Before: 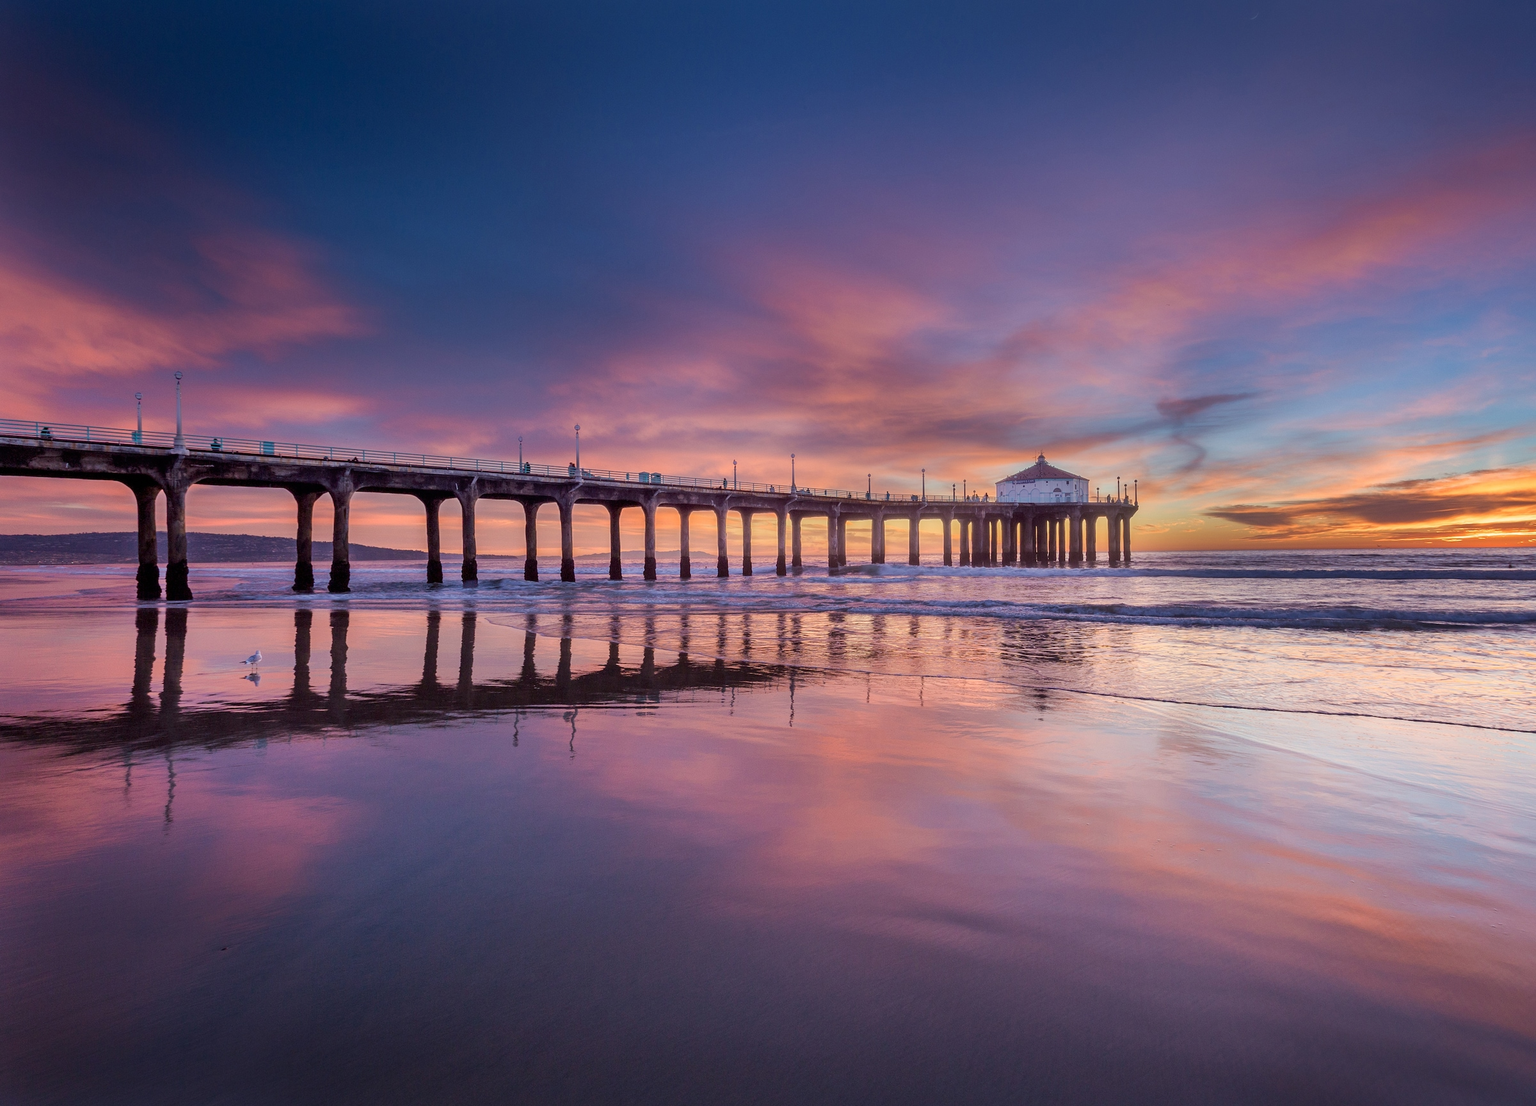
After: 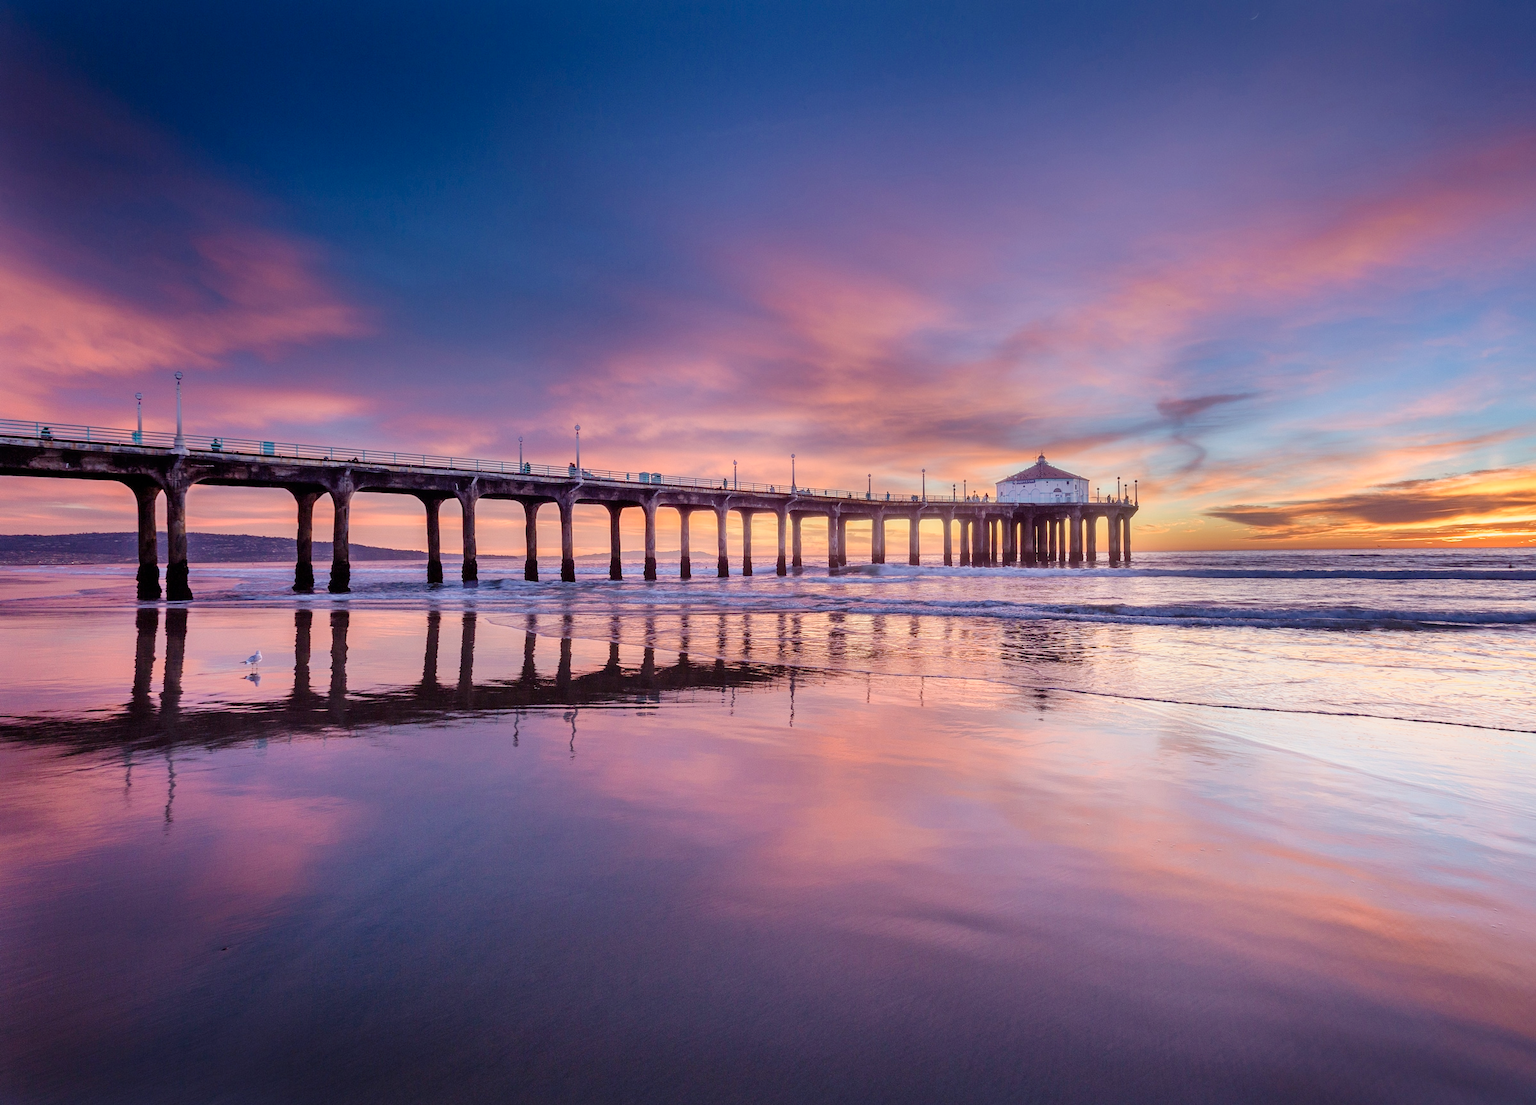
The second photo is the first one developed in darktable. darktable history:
tone curve: curves: ch0 [(0, 0) (0.091, 0.077) (0.389, 0.458) (0.745, 0.82) (0.844, 0.908) (0.909, 0.942) (1, 0.973)]; ch1 [(0, 0) (0.437, 0.404) (0.5, 0.5) (0.529, 0.556) (0.58, 0.603) (0.616, 0.649) (1, 1)]; ch2 [(0, 0) (0.442, 0.415) (0.5, 0.5) (0.535, 0.557) (0.585, 0.62) (1, 1)], preserve colors none
